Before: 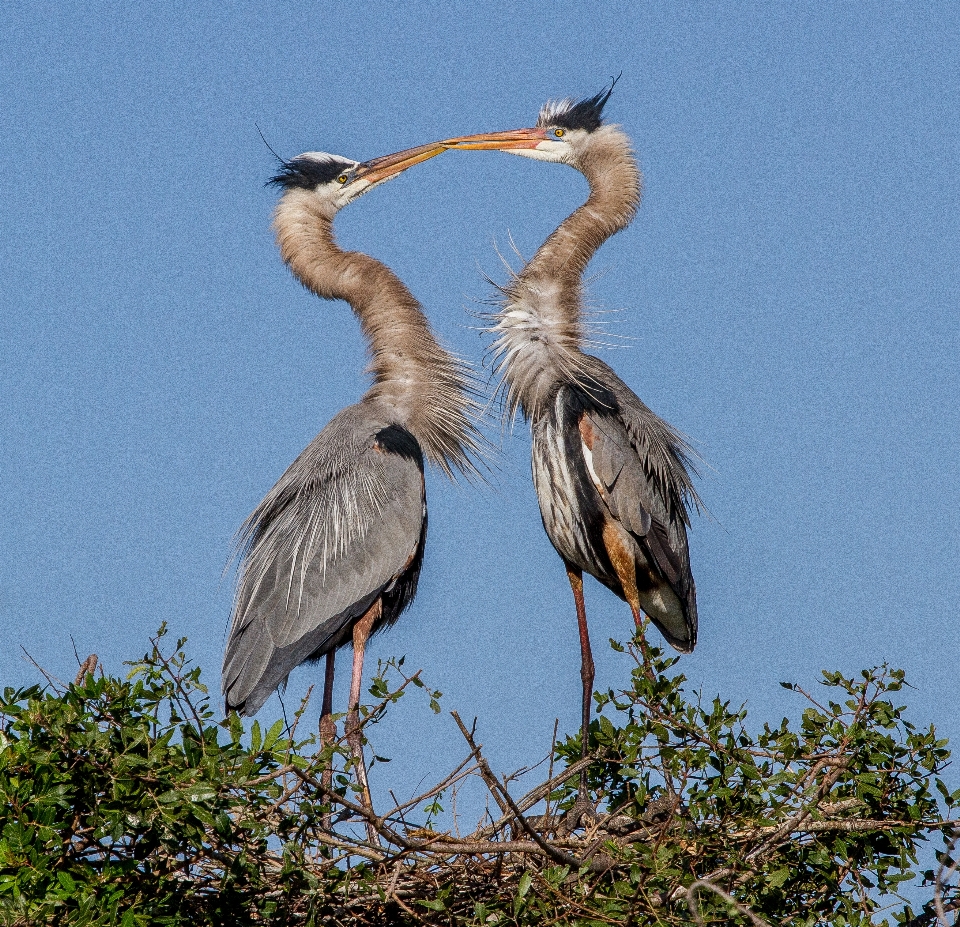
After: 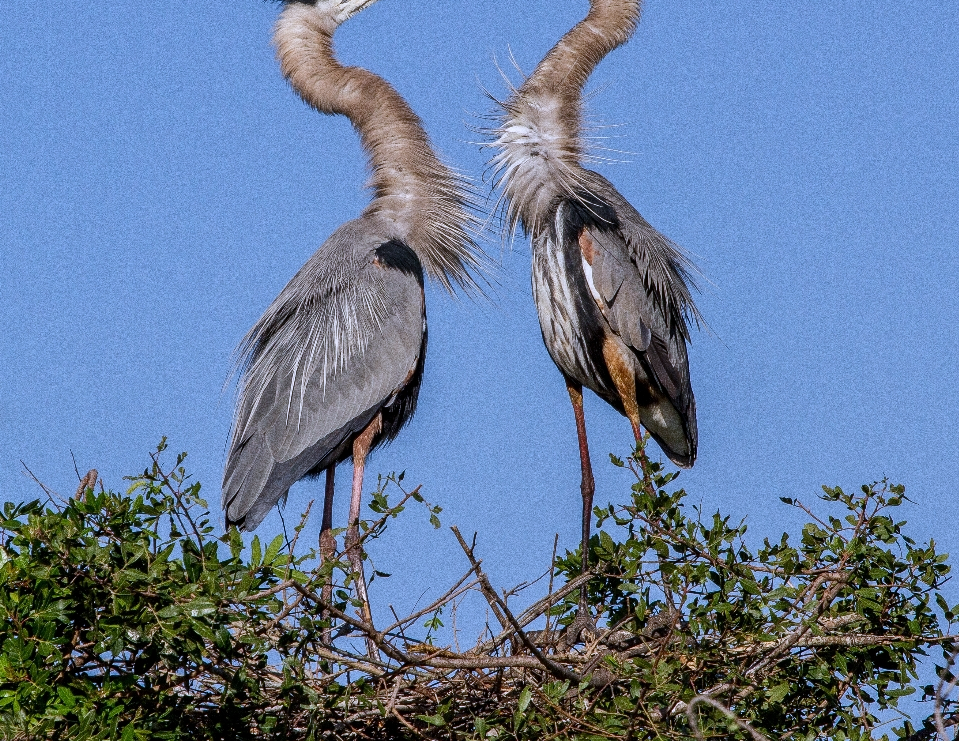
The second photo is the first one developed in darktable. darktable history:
white balance: red 0.967, blue 1.119, emerald 0.756
crop and rotate: top 19.998%
